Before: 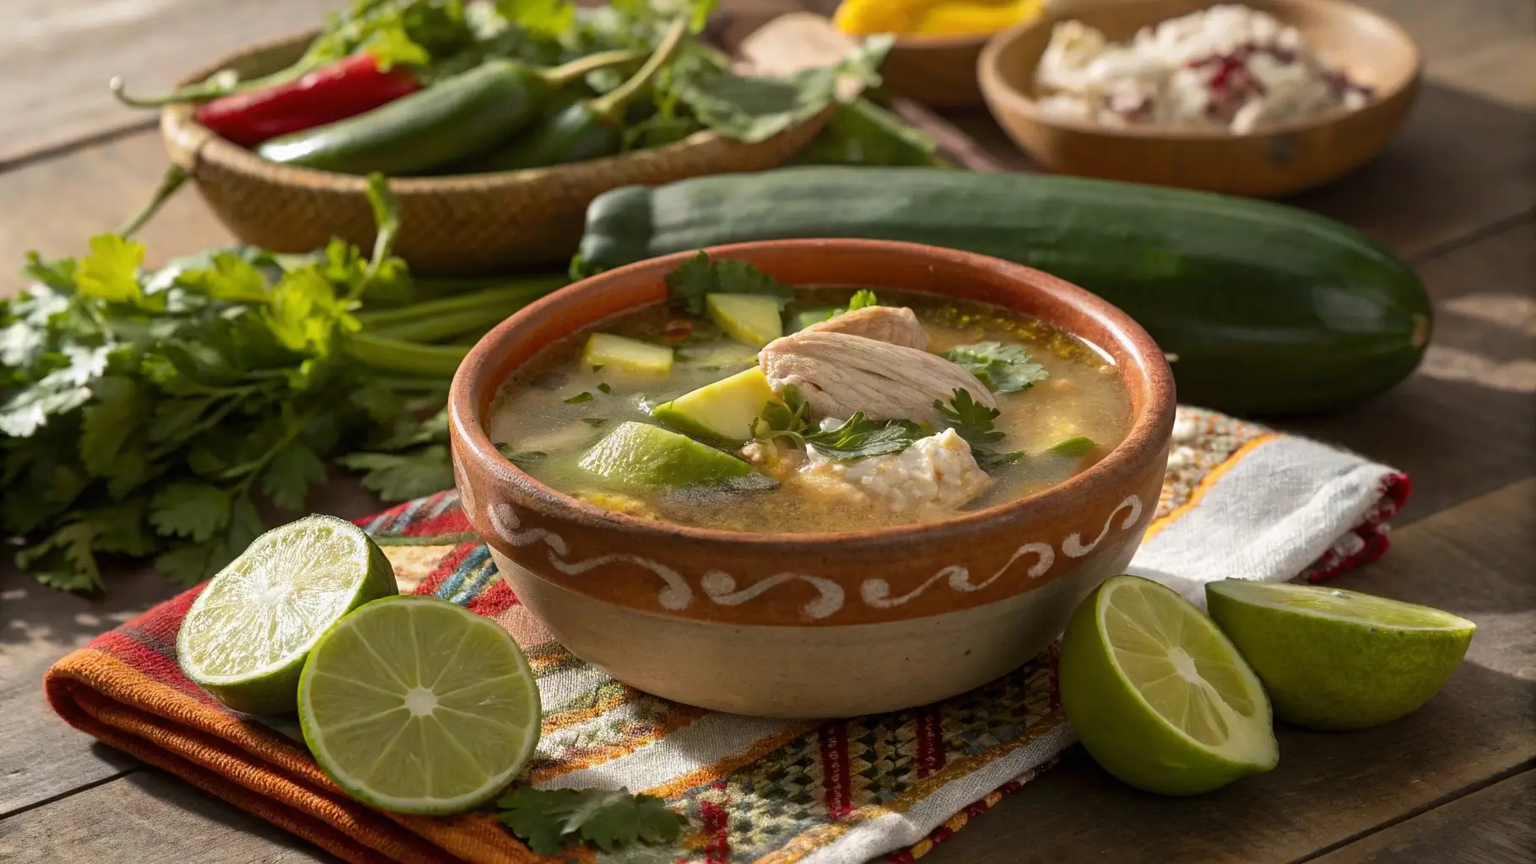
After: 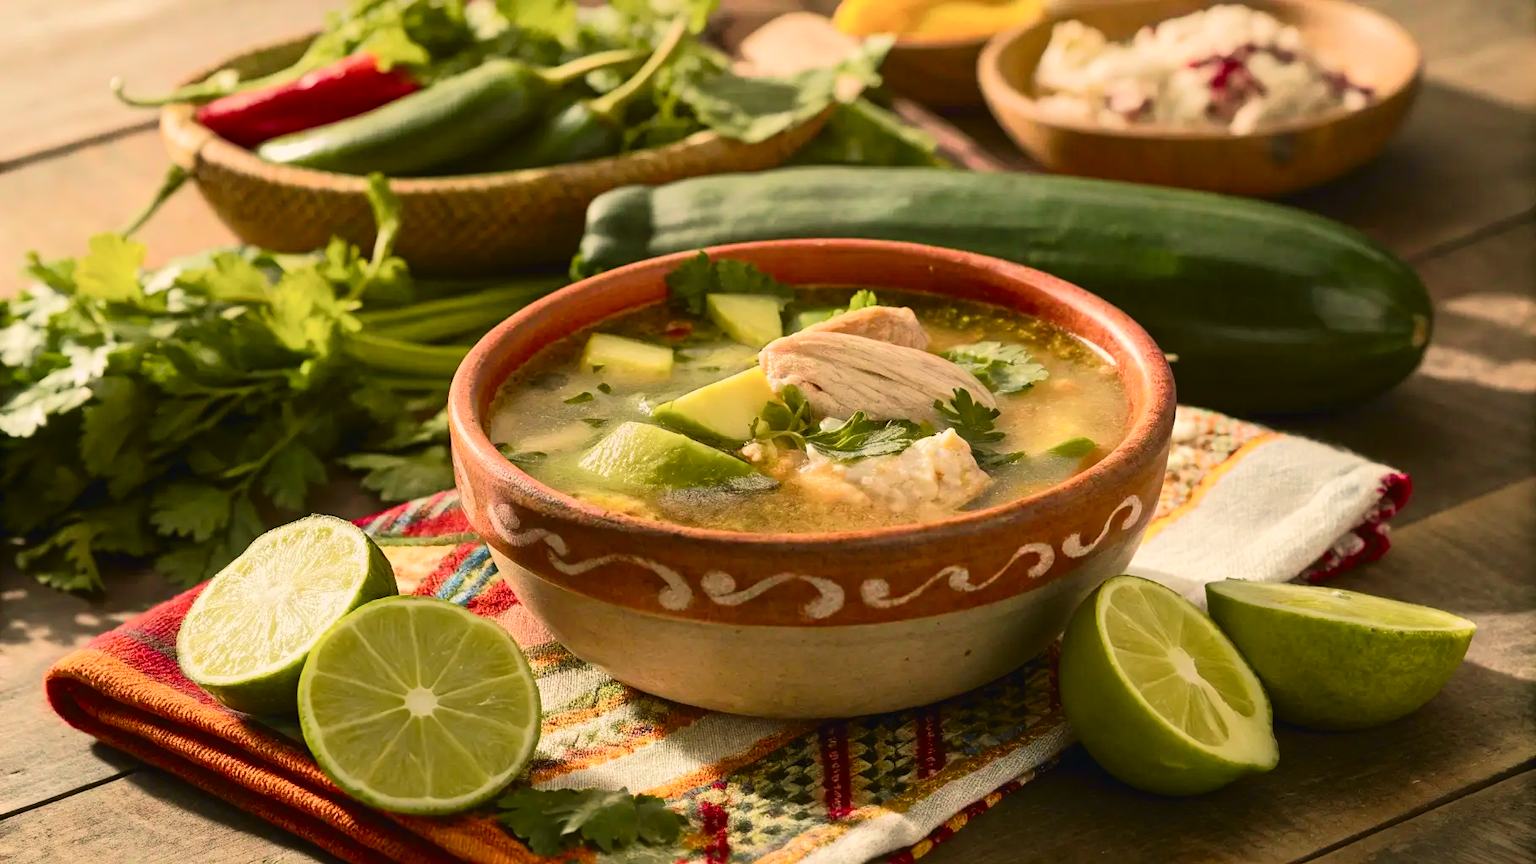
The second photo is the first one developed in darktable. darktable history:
color balance rgb: shadows lift › chroma 2%, shadows lift › hue 247.2°, power › chroma 0.3%, power › hue 25.2°, highlights gain › chroma 3%, highlights gain › hue 60°, global offset › luminance 0.75%, perceptual saturation grading › global saturation 20%, perceptual saturation grading › highlights -20%, perceptual saturation grading › shadows 30%, global vibrance 20%
tone curve: curves: ch0 [(0, 0) (0.037, 0.011) (0.135, 0.093) (0.266, 0.281) (0.461, 0.555) (0.581, 0.716) (0.675, 0.793) (0.767, 0.849) (0.91, 0.924) (1, 0.979)]; ch1 [(0, 0) (0.292, 0.278) (0.419, 0.423) (0.493, 0.492) (0.506, 0.5) (0.534, 0.529) (0.562, 0.562) (0.641, 0.663) (0.754, 0.76) (1, 1)]; ch2 [(0, 0) (0.294, 0.3) (0.361, 0.372) (0.429, 0.445) (0.478, 0.486) (0.502, 0.498) (0.518, 0.522) (0.531, 0.549) (0.561, 0.579) (0.64, 0.645) (0.7, 0.7) (0.861, 0.808) (1, 0.951)], color space Lab, independent channels, preserve colors none
velvia: on, module defaults
tone equalizer: on, module defaults
